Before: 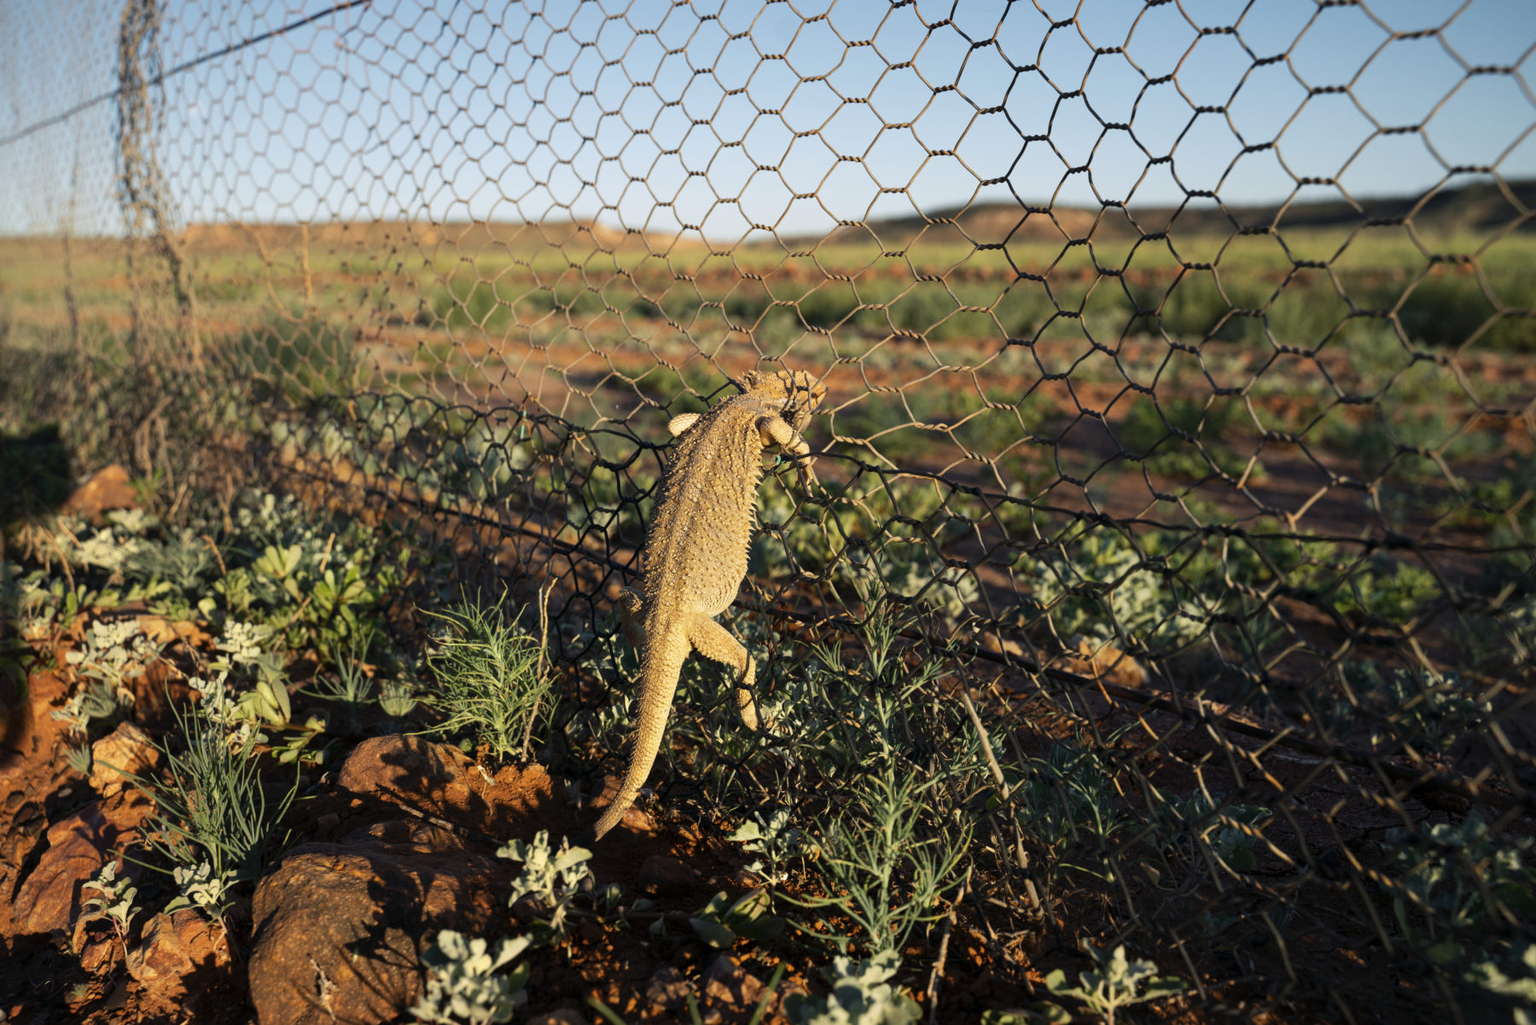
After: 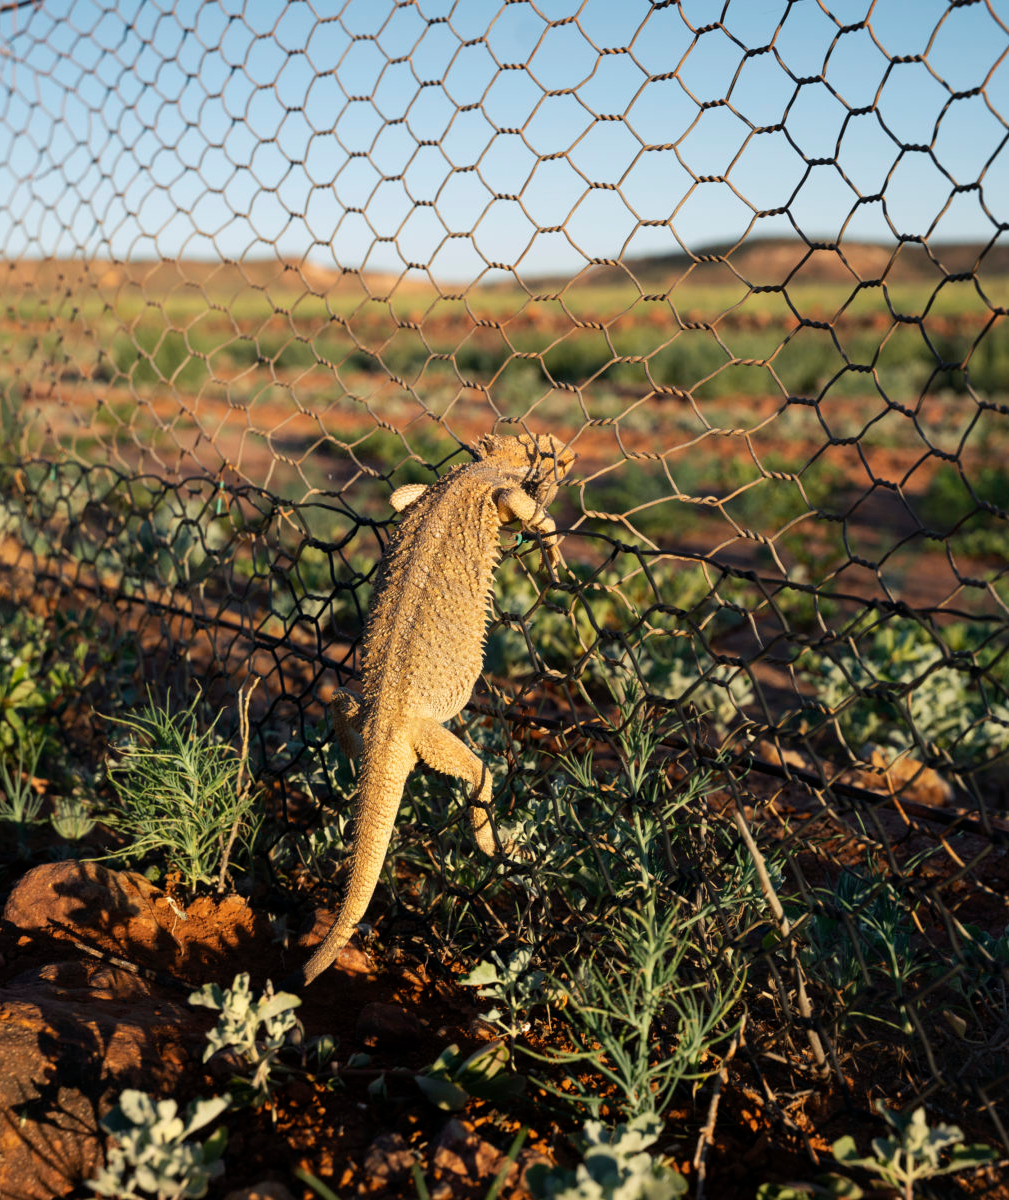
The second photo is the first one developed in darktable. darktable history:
crop: left 21.848%, right 22.084%, bottom 0.001%
